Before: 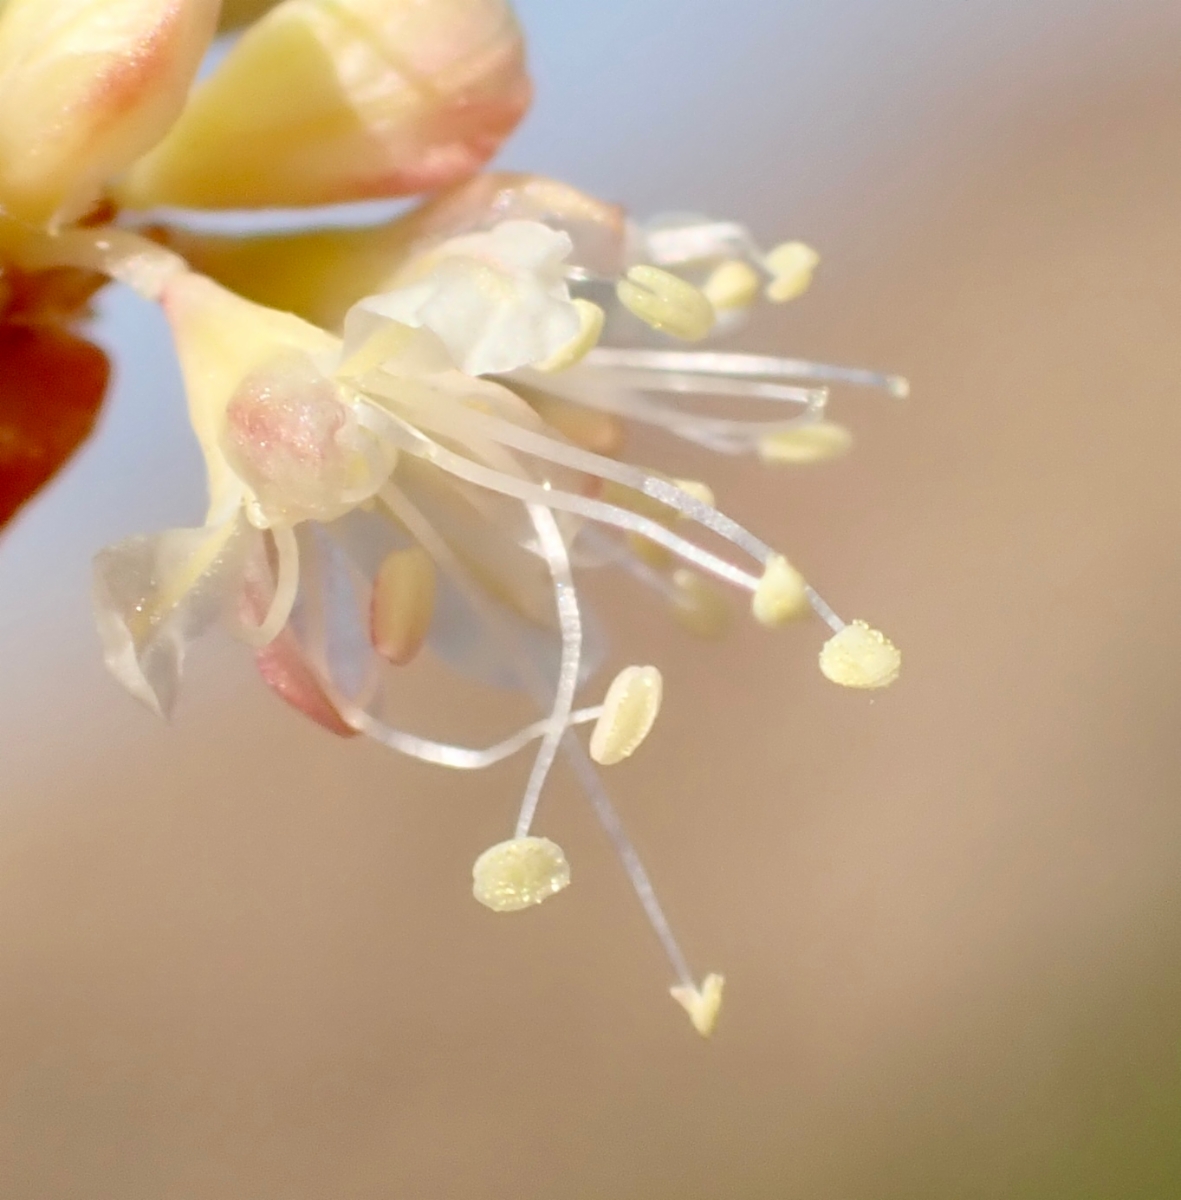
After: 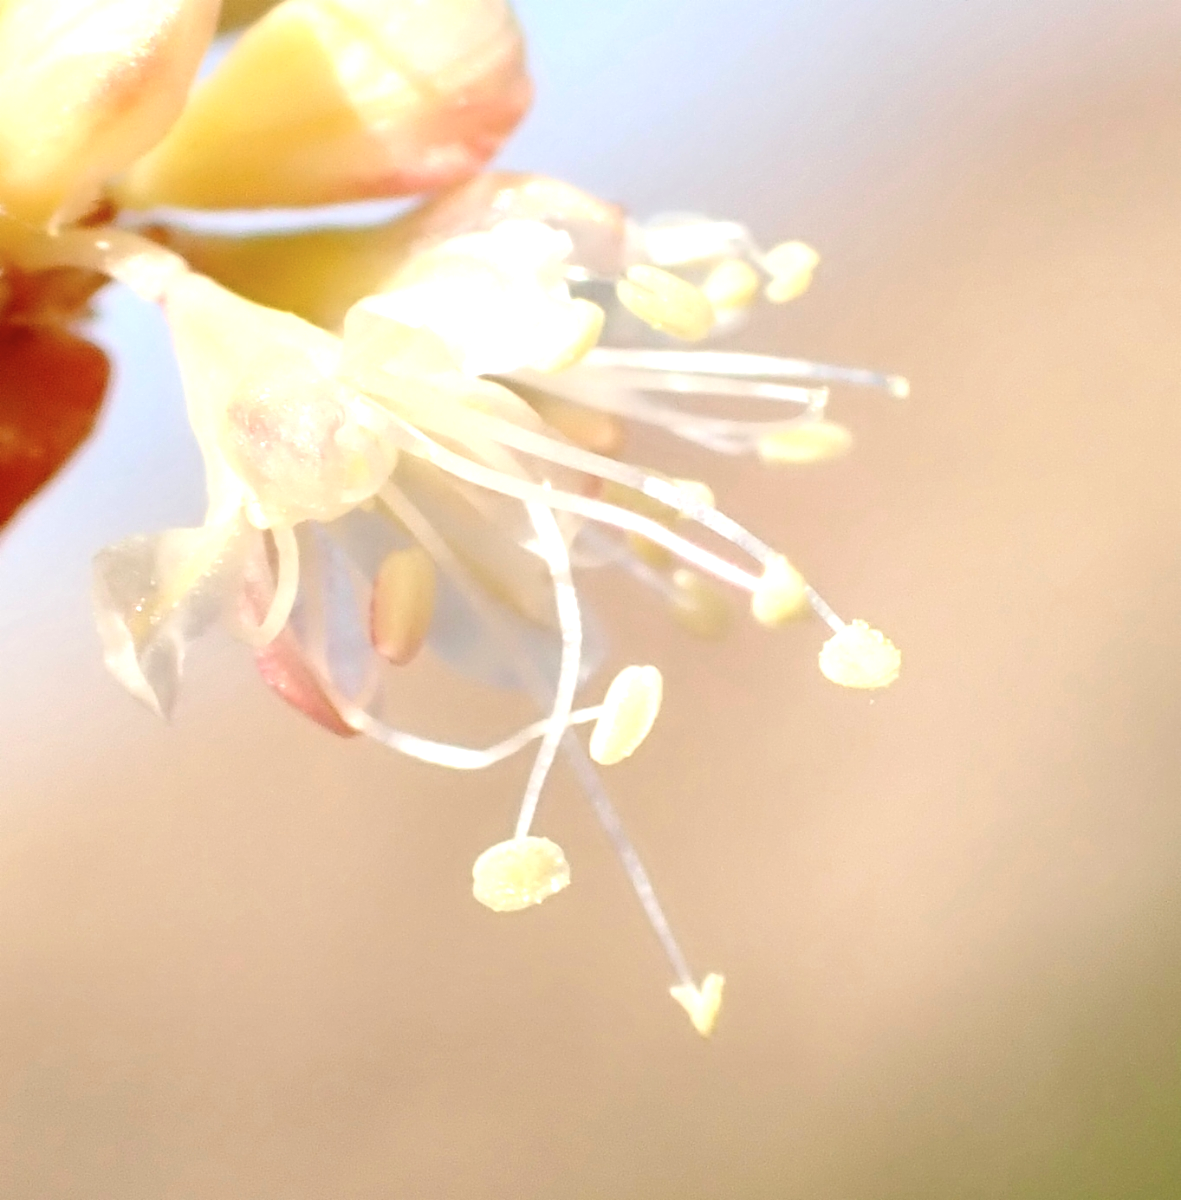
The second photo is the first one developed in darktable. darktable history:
color zones: curves: ch0 [(0, 0.5) (0.143, 0.52) (0.286, 0.5) (0.429, 0.5) (0.571, 0.5) (0.714, 0.5) (0.857, 0.5) (1, 0.5)]; ch1 [(0, 0.489) (0.155, 0.45) (0.286, 0.466) (0.429, 0.5) (0.571, 0.5) (0.714, 0.5) (0.857, 0.5) (1, 0.489)]
exposure: black level correction 0, exposure 0.697 EV, compensate highlight preservation false
